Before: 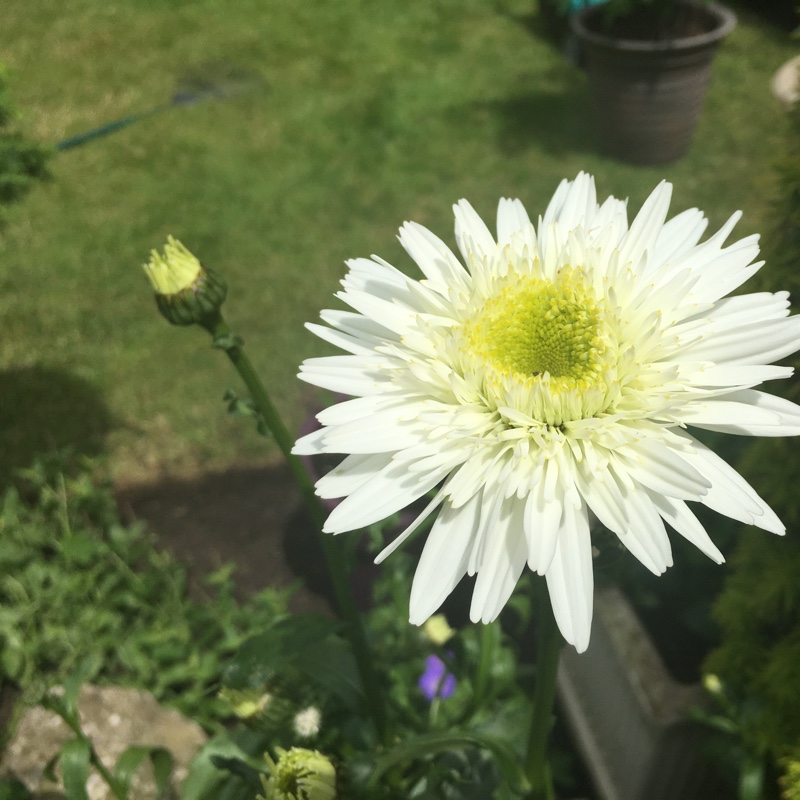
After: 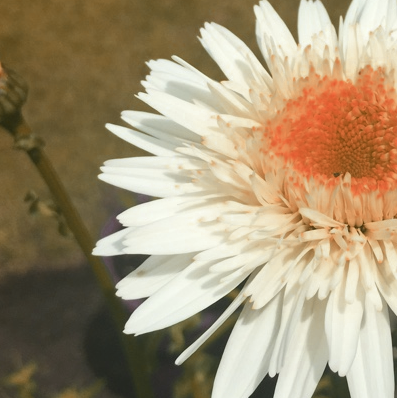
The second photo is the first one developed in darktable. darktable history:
color zones: curves: ch0 [(0.006, 0.385) (0.143, 0.563) (0.243, 0.321) (0.352, 0.464) (0.516, 0.456) (0.625, 0.5) (0.75, 0.5) (0.875, 0.5)]; ch1 [(0, 0.5) (0.134, 0.504) (0.246, 0.463) (0.421, 0.515) (0.5, 0.56) (0.625, 0.5) (0.75, 0.5) (0.875, 0.5)]; ch2 [(0, 0.5) (0.131, 0.426) (0.307, 0.289) (0.38, 0.188) (0.513, 0.216) (0.625, 0.548) (0.75, 0.468) (0.838, 0.396) (0.971, 0.311)]
tone equalizer: edges refinement/feathering 500, mask exposure compensation -1.57 EV, preserve details no
crop: left 24.986%, top 24.884%, right 25.304%, bottom 25.268%
